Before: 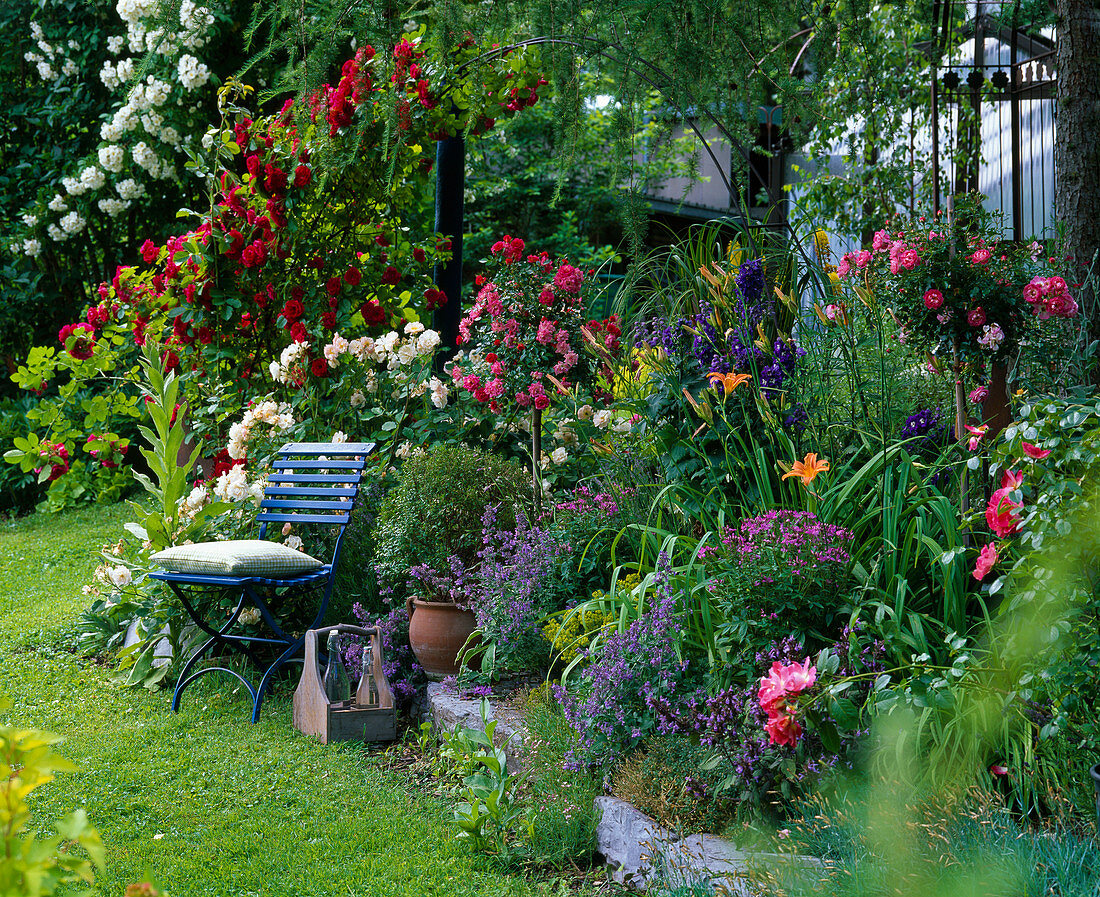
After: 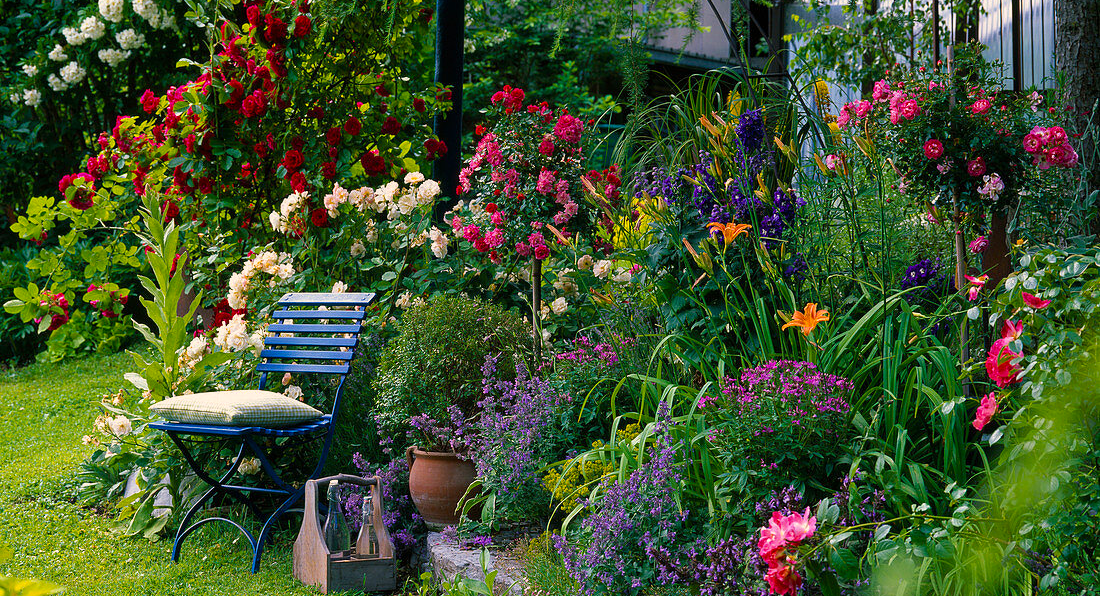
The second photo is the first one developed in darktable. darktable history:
crop: top 16.756%, bottom 16.735%
color balance rgb: highlights gain › chroma 3.857%, highlights gain › hue 58.77°, perceptual saturation grading › global saturation 17.689%
